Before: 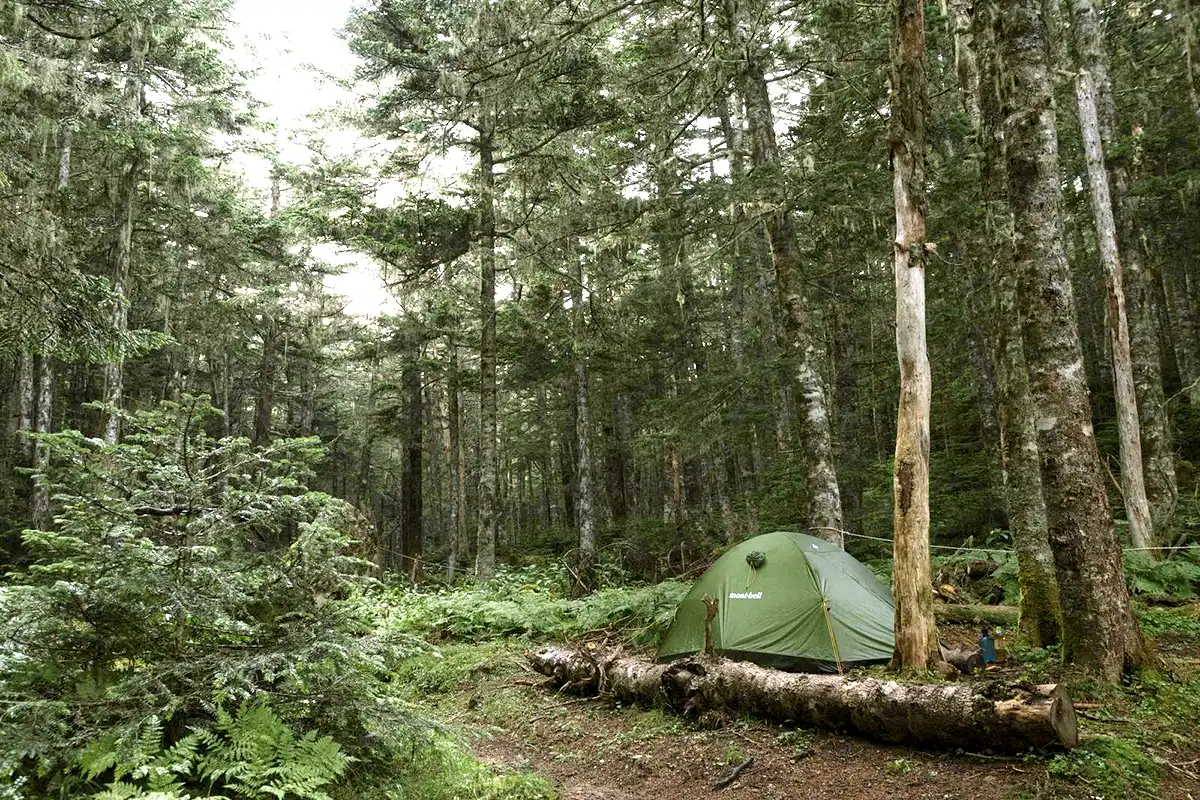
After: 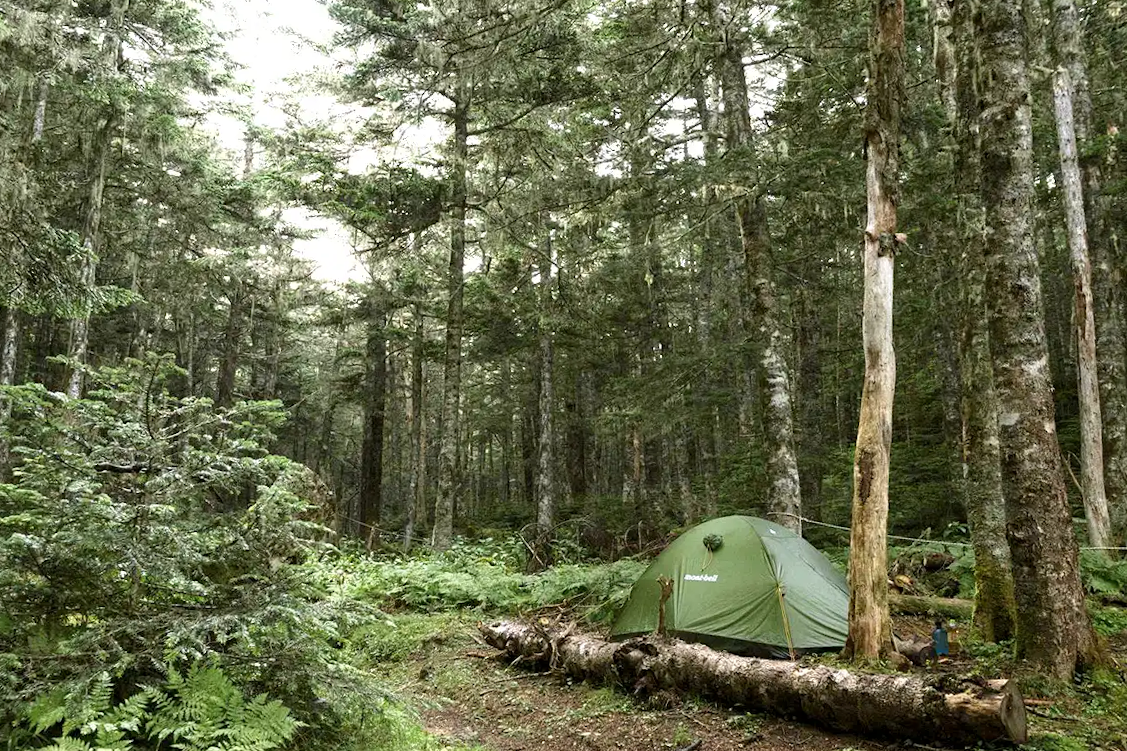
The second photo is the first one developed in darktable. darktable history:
crop and rotate: angle -2.48°
